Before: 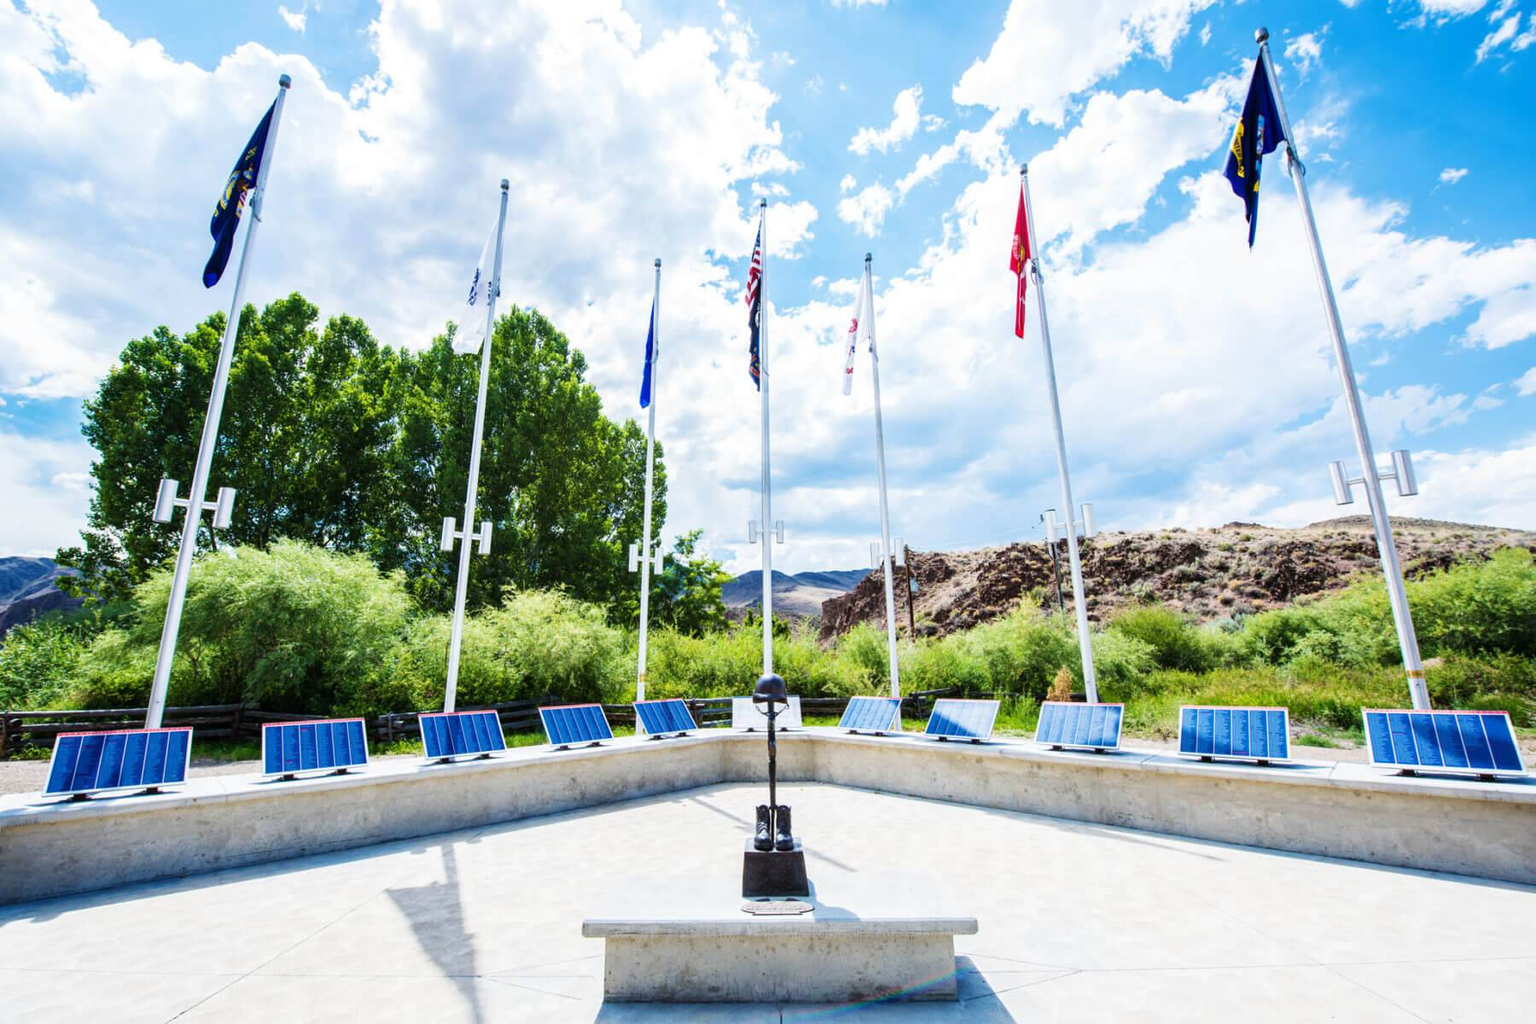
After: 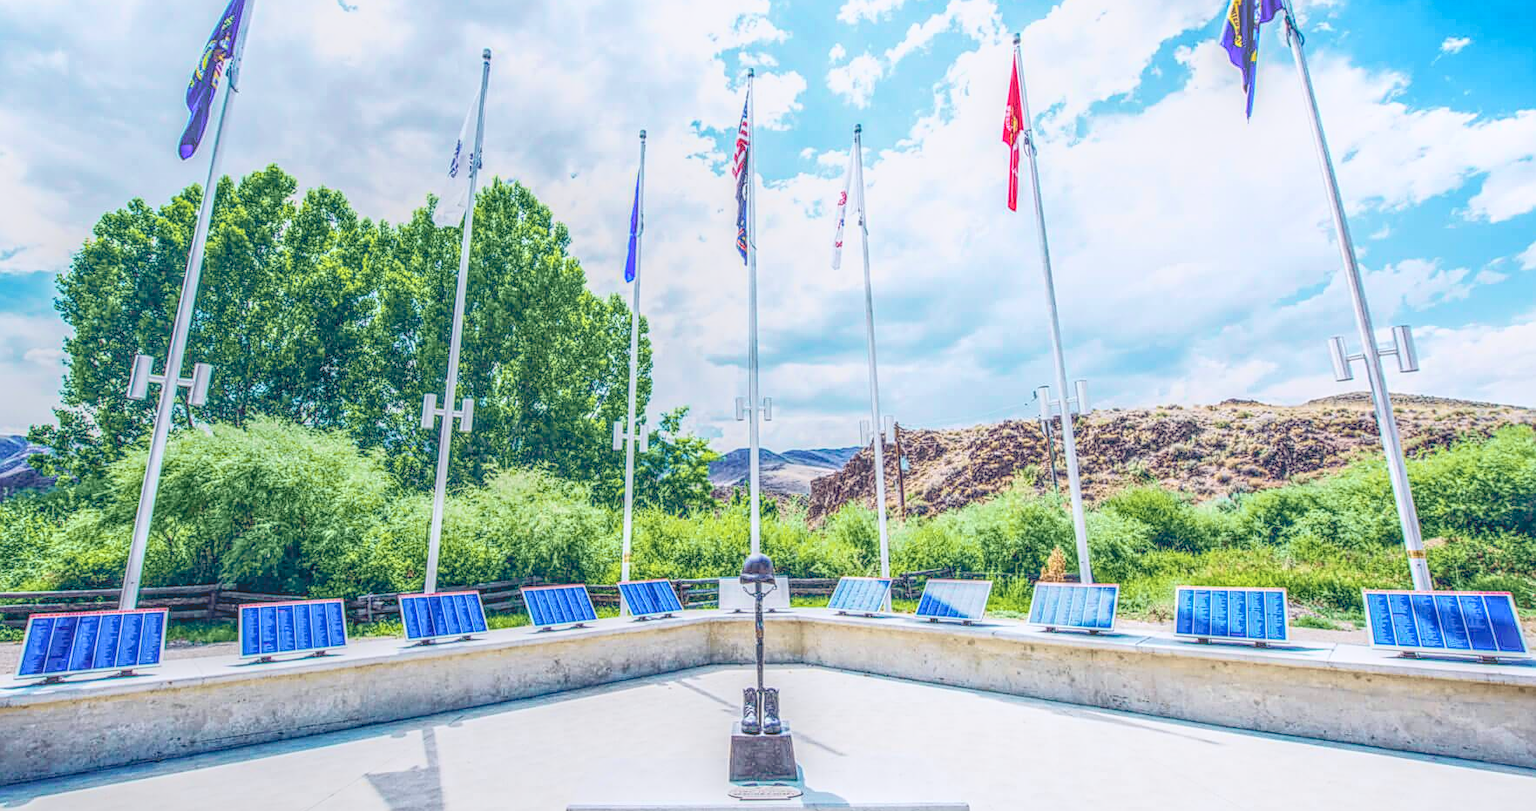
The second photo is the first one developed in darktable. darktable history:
local contrast: highlights 5%, shadows 3%, detail 199%, midtone range 0.249
color correction: highlights b* -0.056, saturation 0.978
crop and rotate: left 1.888%, top 12.871%, right 0.145%, bottom 9.457%
sharpen: on, module defaults
exposure: exposure 0.402 EV, compensate exposure bias true, compensate highlight preservation false
color balance rgb: power › hue 61.95°, global offset › chroma 0.135%, global offset › hue 253.66°, perceptual saturation grading › global saturation 19.387%, contrast -29.41%
tone curve: curves: ch0 [(0, 0.039) (0.104, 0.094) (0.285, 0.301) (0.673, 0.796) (0.845, 0.932) (0.994, 0.971)]; ch1 [(0, 0) (0.356, 0.385) (0.424, 0.405) (0.498, 0.502) (0.586, 0.57) (0.657, 0.642) (1, 1)]; ch2 [(0, 0) (0.424, 0.438) (0.46, 0.453) (0.515, 0.505) (0.557, 0.57) (0.612, 0.583) (0.722, 0.67) (1, 1)], color space Lab, independent channels, preserve colors none
